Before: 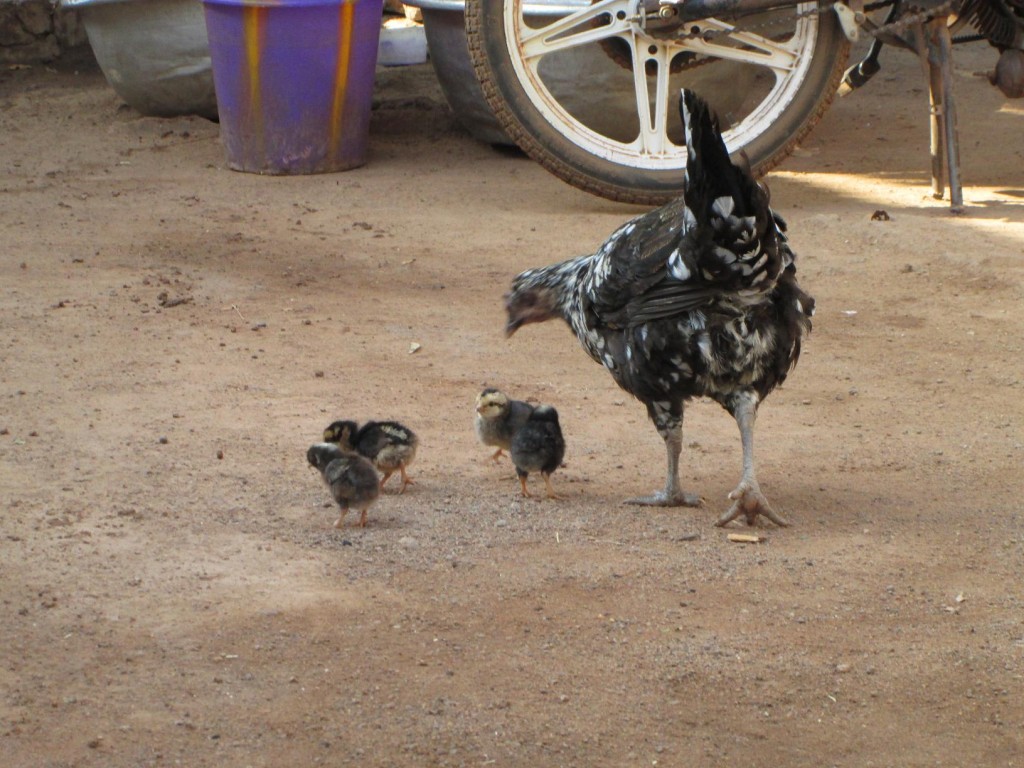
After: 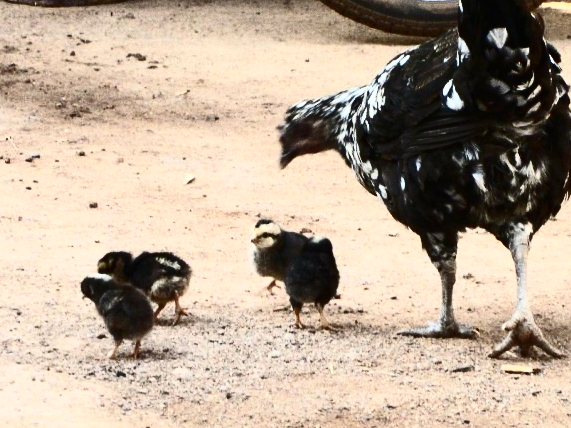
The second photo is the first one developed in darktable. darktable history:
crop and rotate: left 22.13%, top 22.054%, right 22.026%, bottom 22.102%
grain: on, module defaults
contrast brightness saturation: contrast 0.93, brightness 0.2
